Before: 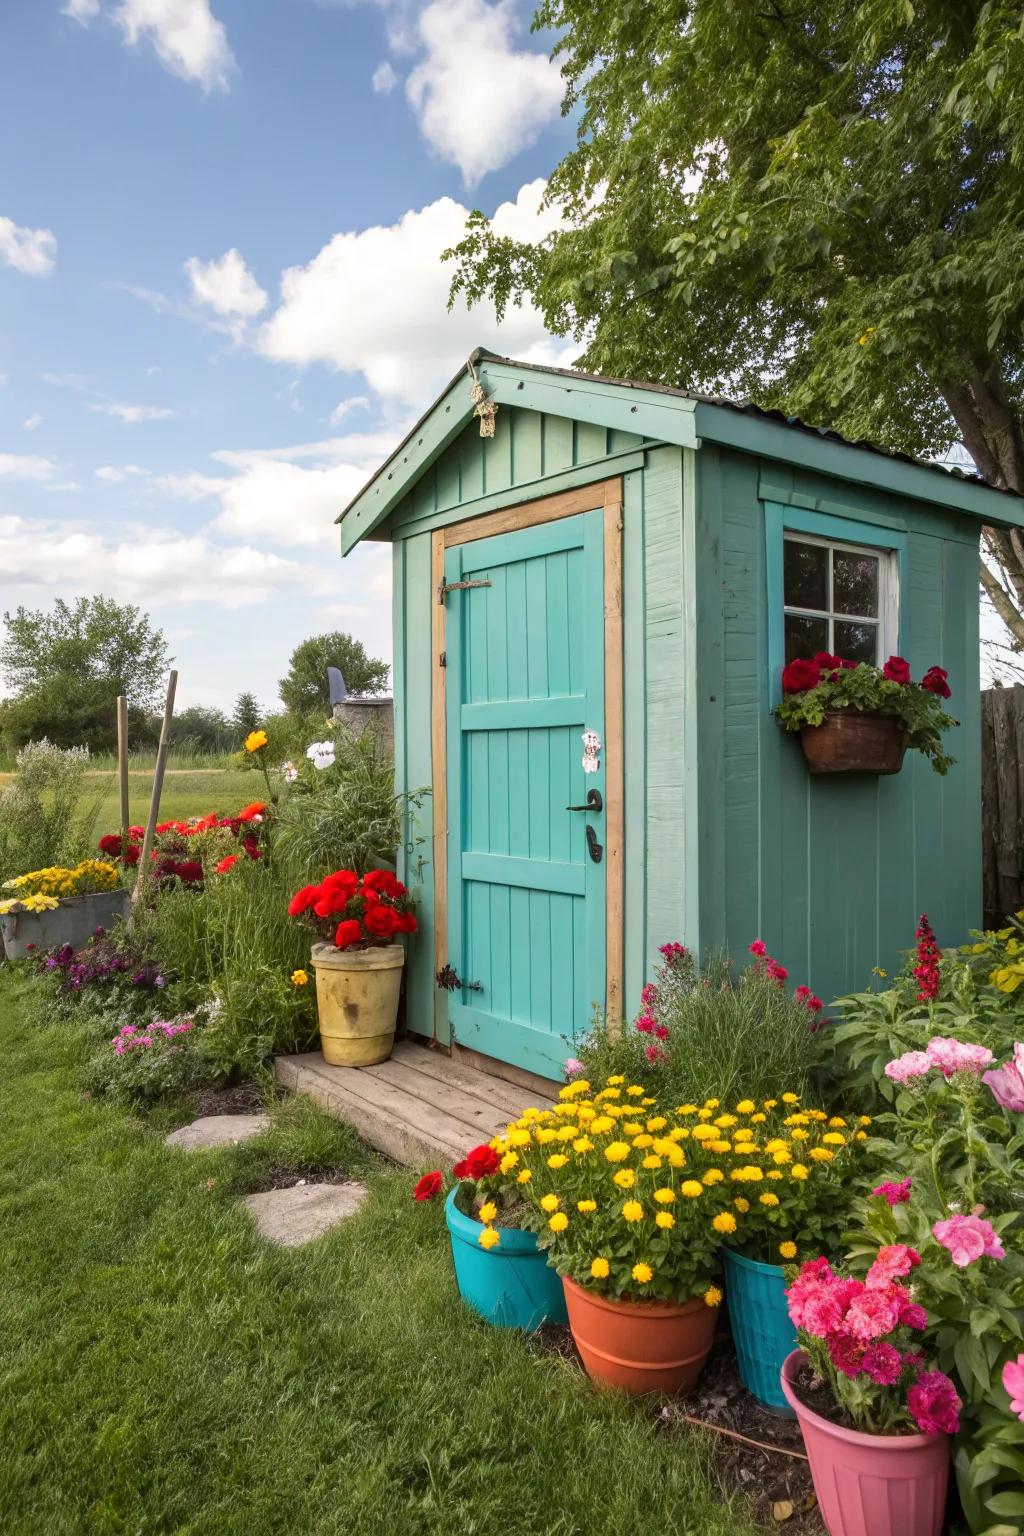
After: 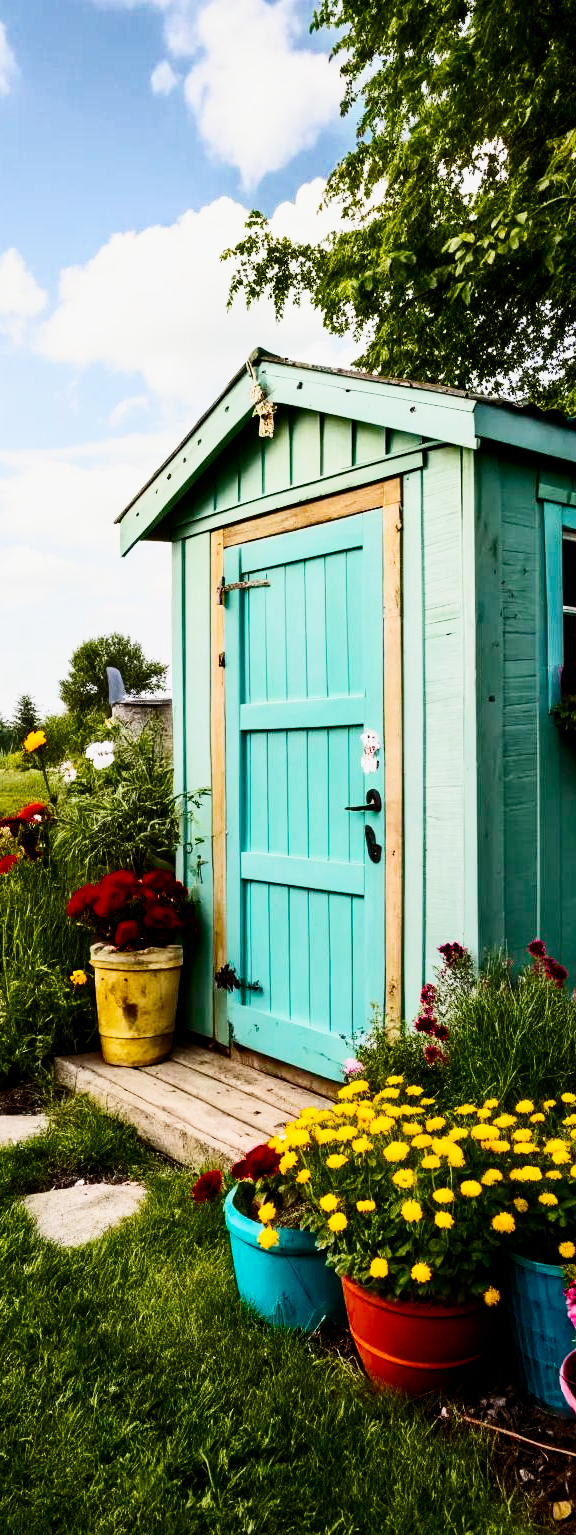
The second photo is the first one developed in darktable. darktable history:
color balance rgb: shadows lift › chroma 0.692%, shadows lift › hue 110.62°, perceptual saturation grading › global saturation 19.71%, global vibrance 7.088%, saturation formula JzAzBz (2021)
crop: left 21.643%, right 22.016%, bottom 0.011%
filmic rgb: black relative exposure -5.13 EV, white relative exposure 3.97 EV, hardness 2.9, contrast 1.301, add noise in highlights 0.001, preserve chrominance no, color science v3 (2019), use custom middle-gray values true, contrast in highlights soft
contrast brightness saturation: contrast 0.392, brightness 0.096
